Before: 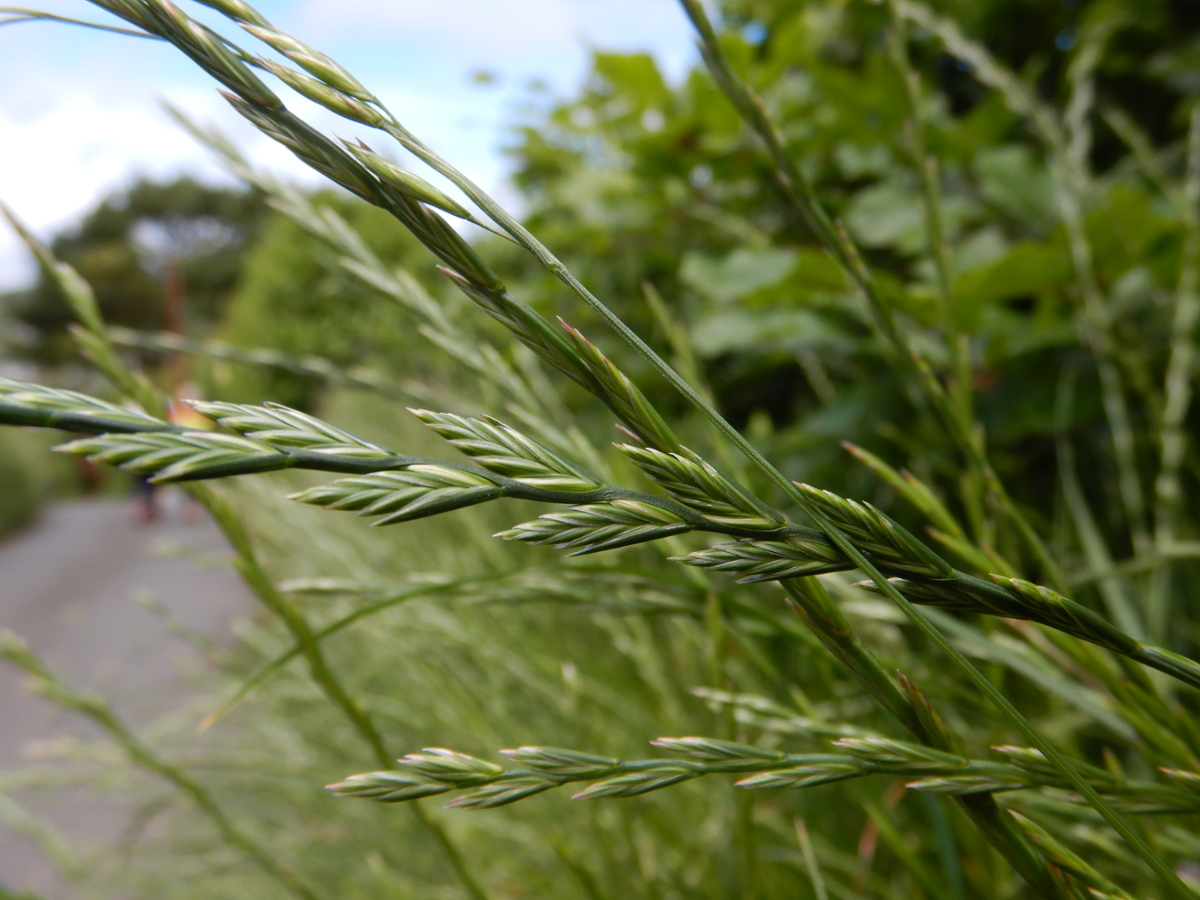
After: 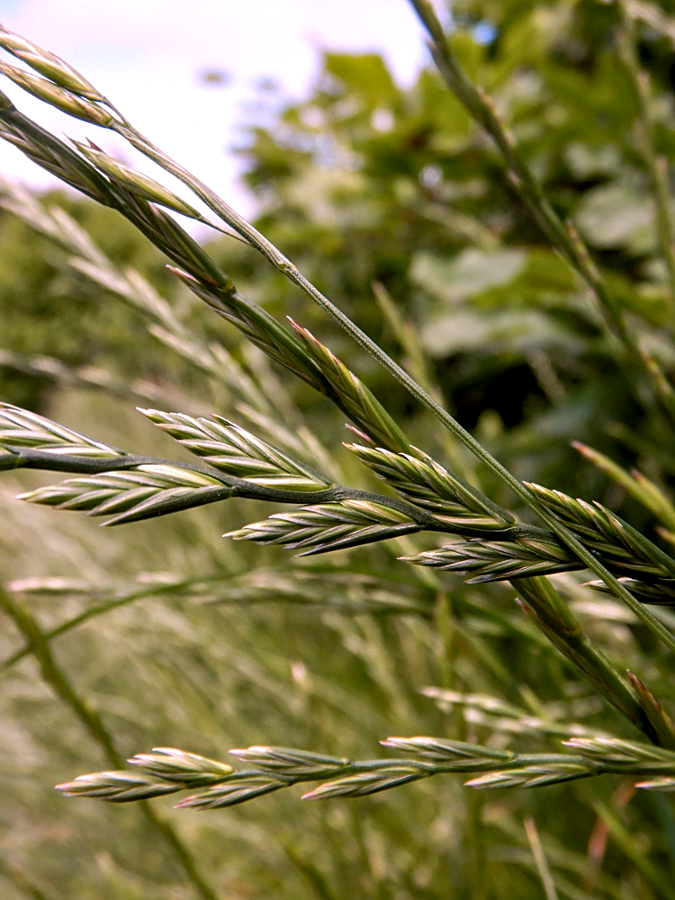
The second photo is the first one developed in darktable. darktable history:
crop and rotate: left 22.516%, right 21.234%
white balance: red 1.188, blue 1.11
sharpen: on, module defaults
local contrast: detail 150%
